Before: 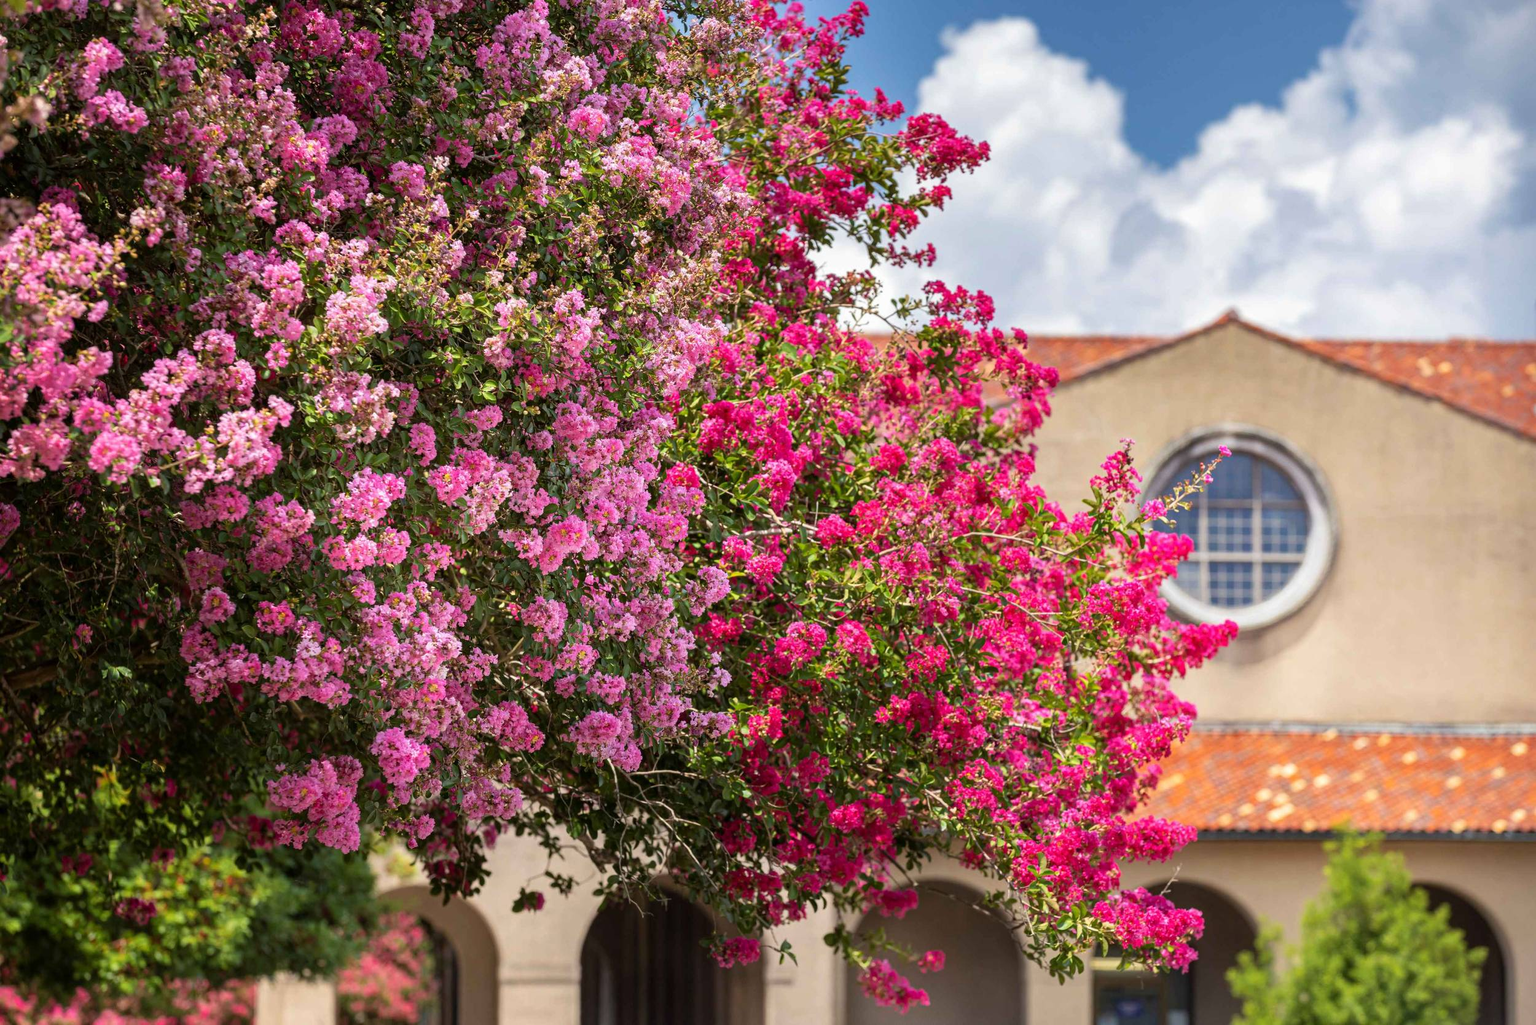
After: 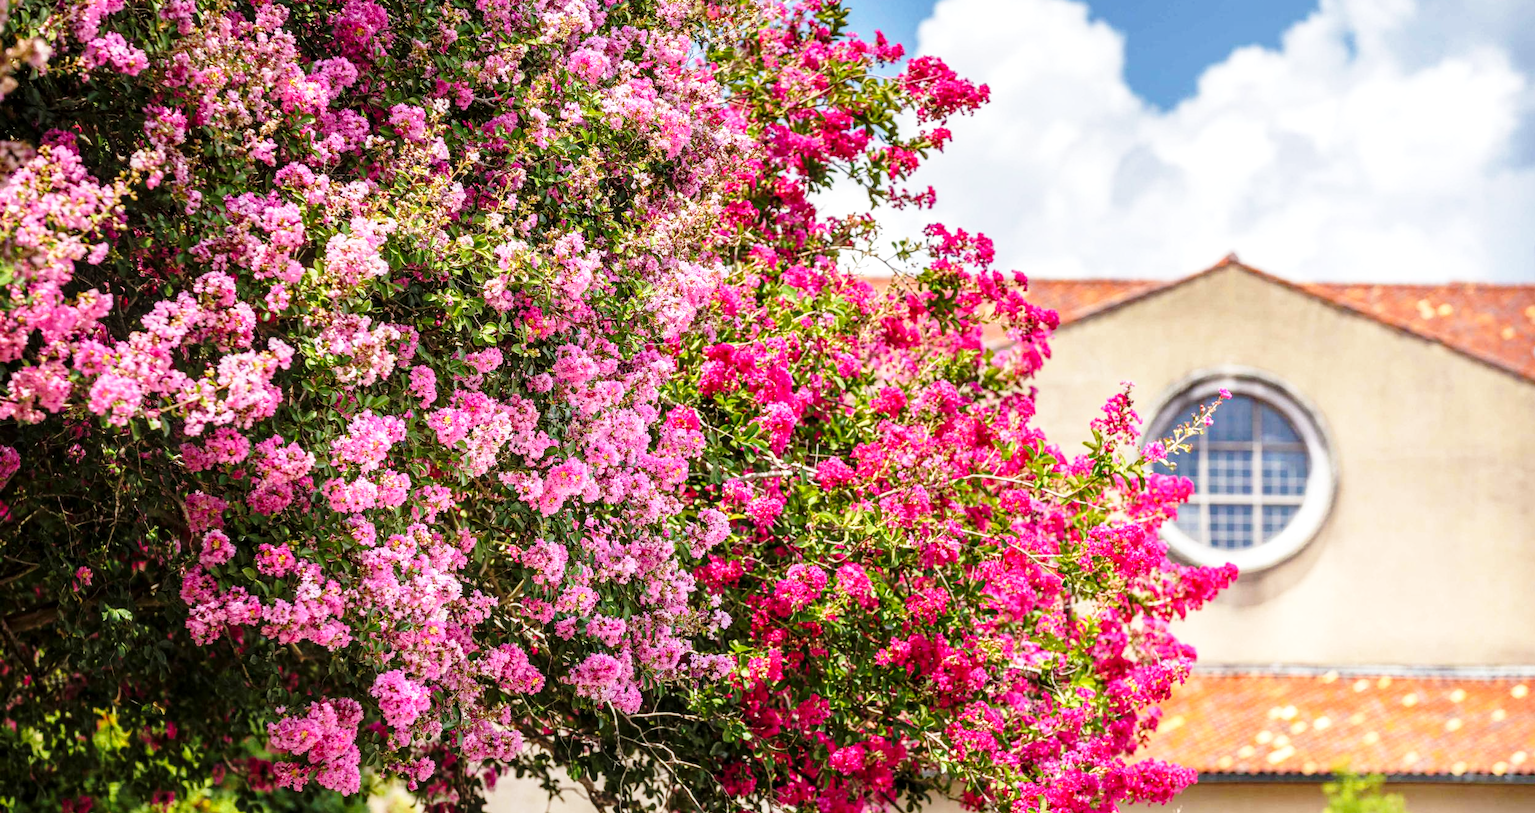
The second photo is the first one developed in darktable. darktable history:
crop and rotate: top 5.667%, bottom 14.937%
base curve: curves: ch0 [(0, 0) (0.028, 0.03) (0.121, 0.232) (0.46, 0.748) (0.859, 0.968) (1, 1)], preserve colors none
local contrast: on, module defaults
